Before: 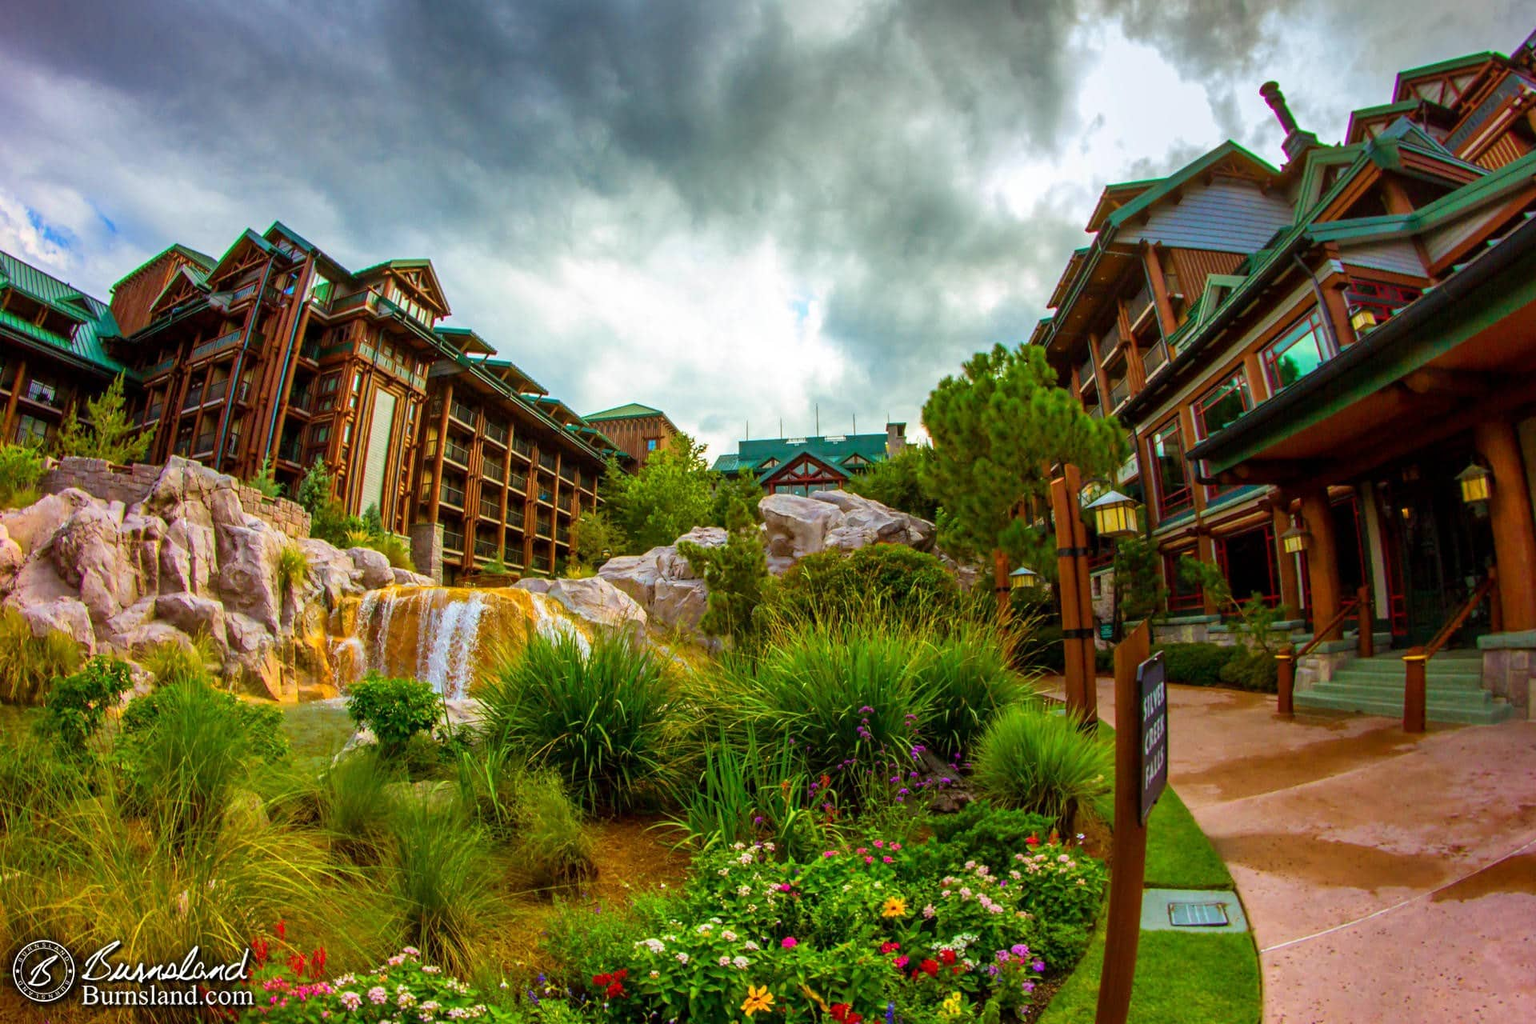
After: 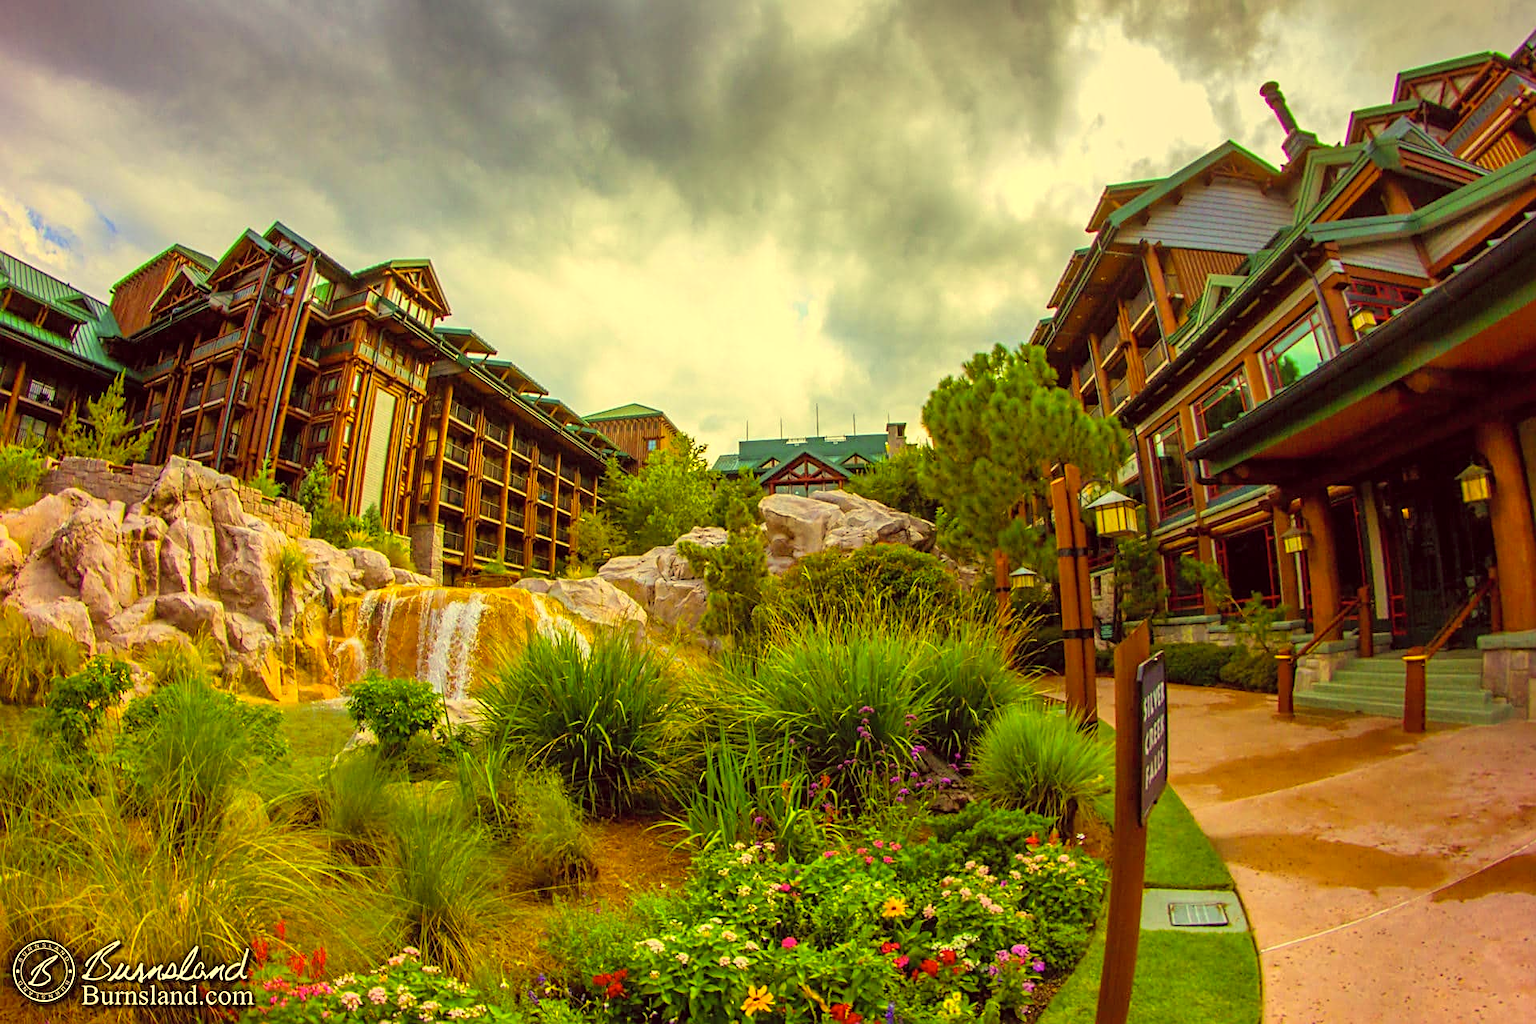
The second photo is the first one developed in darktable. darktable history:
color correction: highlights a* -0.482, highlights b* 40, shadows a* 9.8, shadows b* -0.161
sharpen: on, module defaults
contrast brightness saturation: brightness 0.13
